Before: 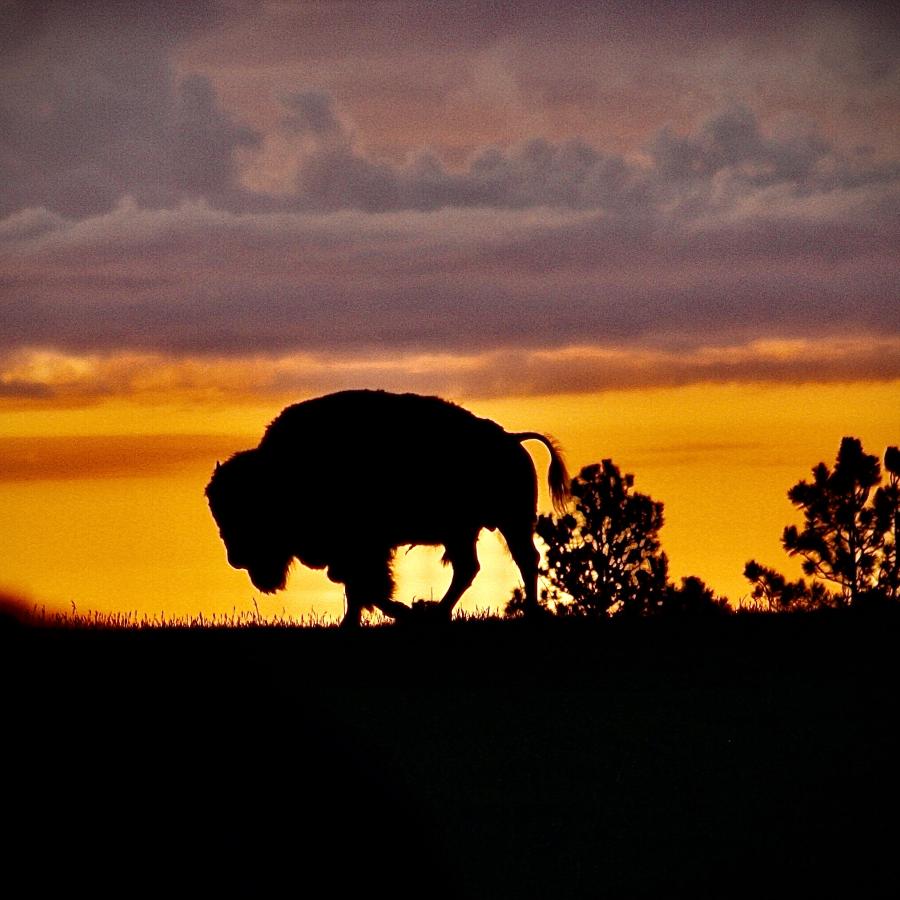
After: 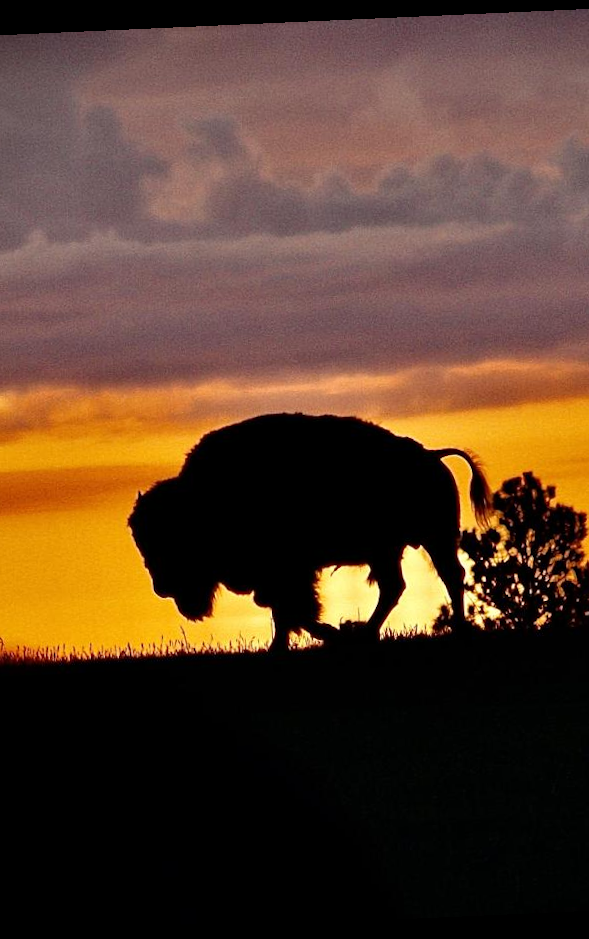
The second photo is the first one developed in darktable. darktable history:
rotate and perspective: rotation -2.56°, automatic cropping off
crop: left 10.644%, right 26.528%
